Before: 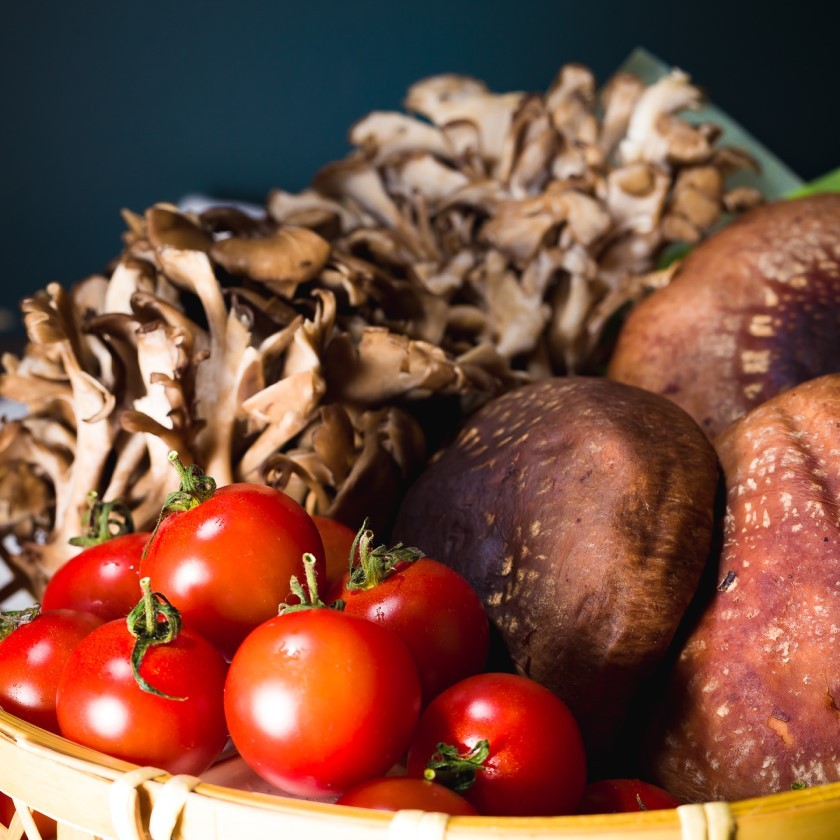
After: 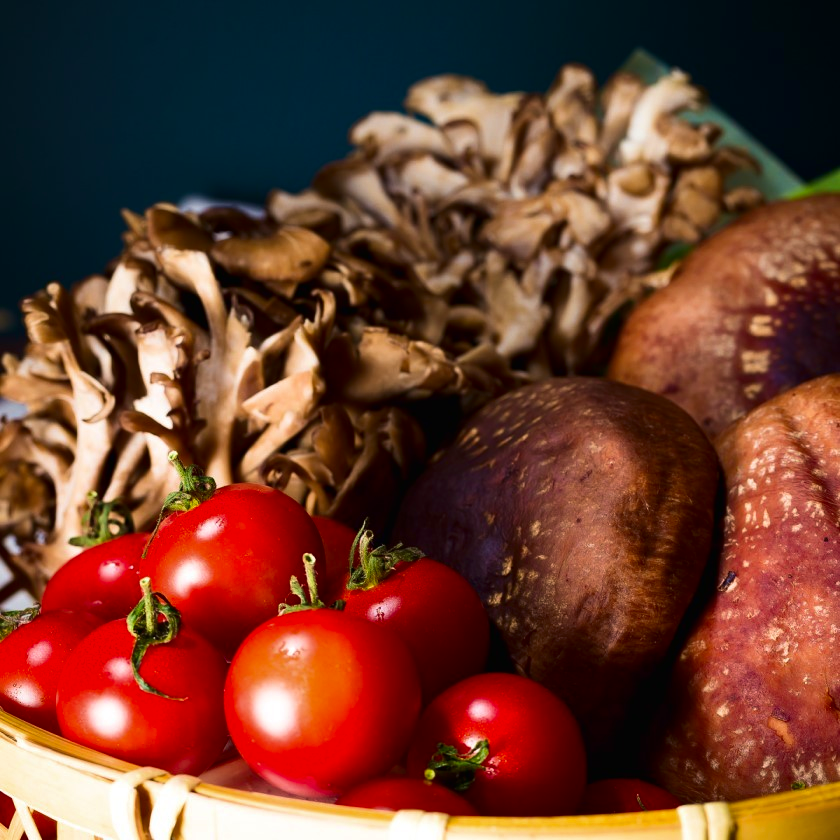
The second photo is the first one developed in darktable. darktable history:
contrast brightness saturation: contrast 0.07, brightness -0.148, saturation 0.11
velvia: on, module defaults
